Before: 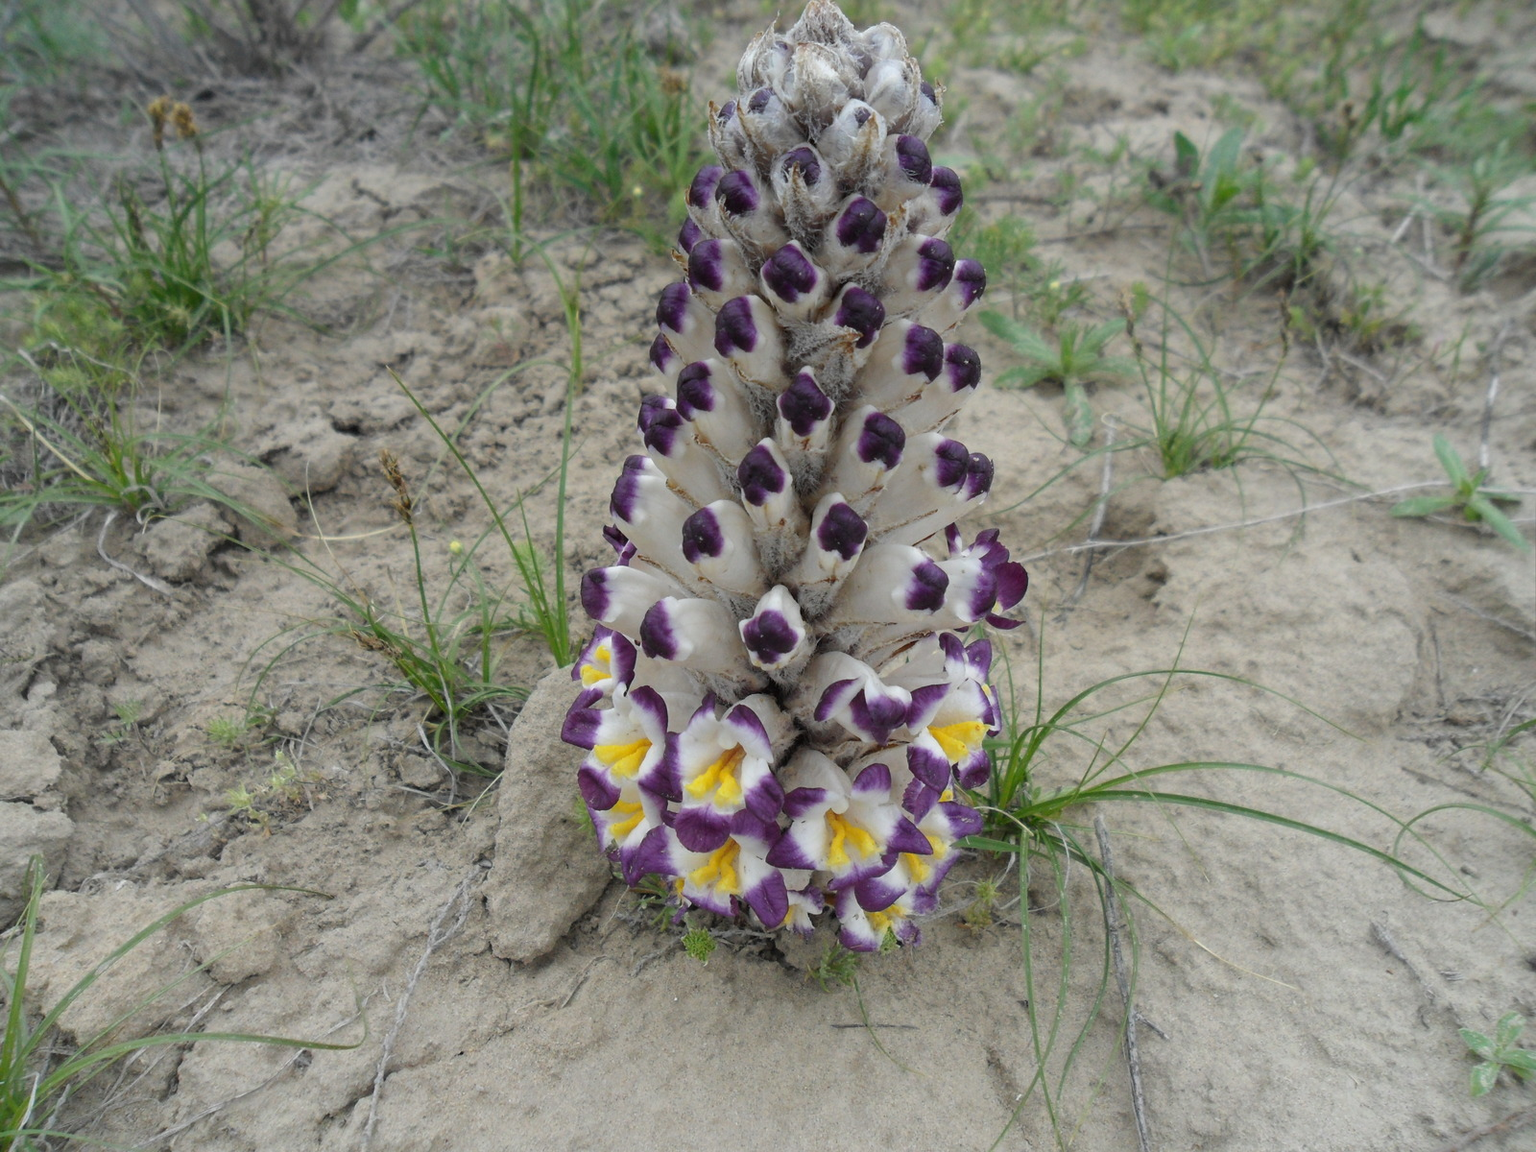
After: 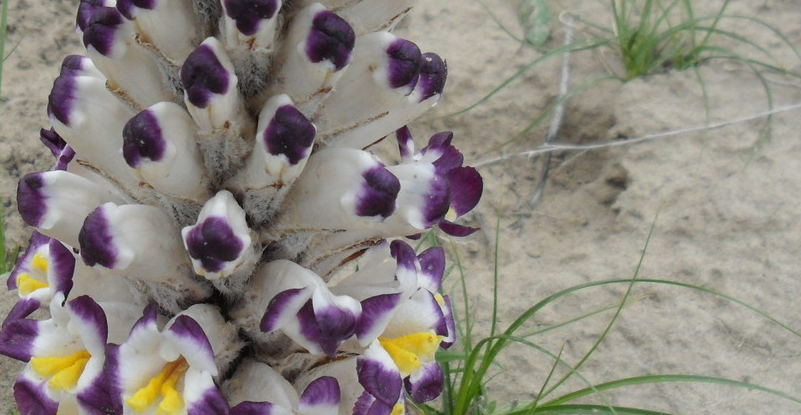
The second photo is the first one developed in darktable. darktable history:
crop: left 36.789%, top 34.967%, right 13.145%, bottom 30.387%
